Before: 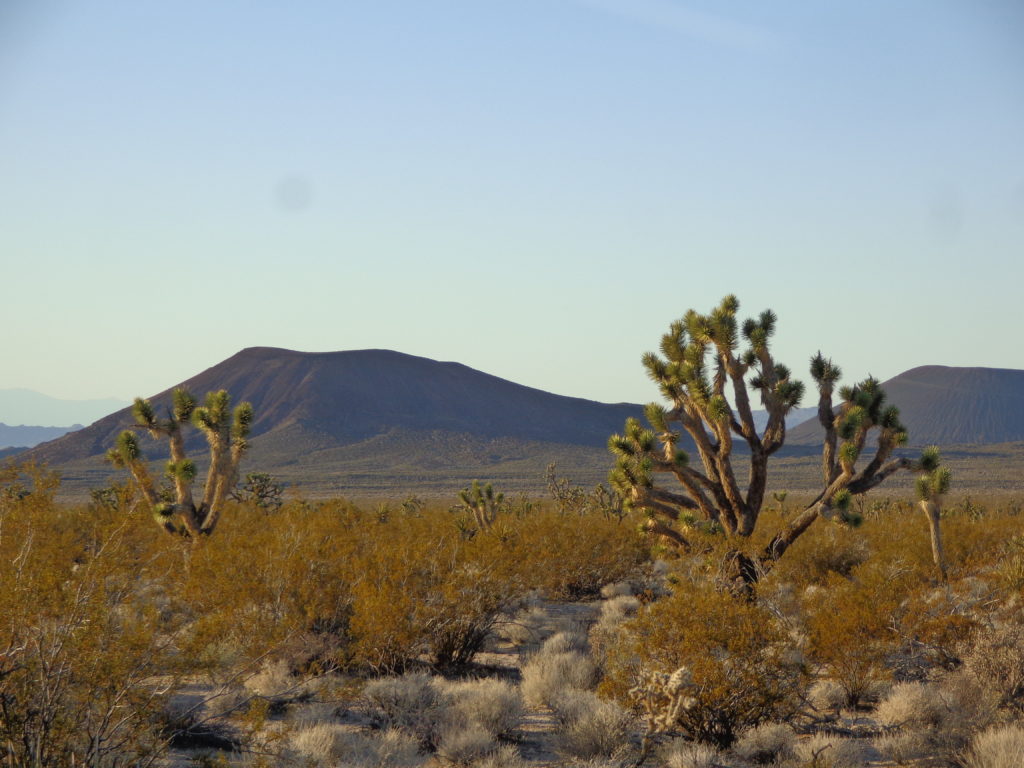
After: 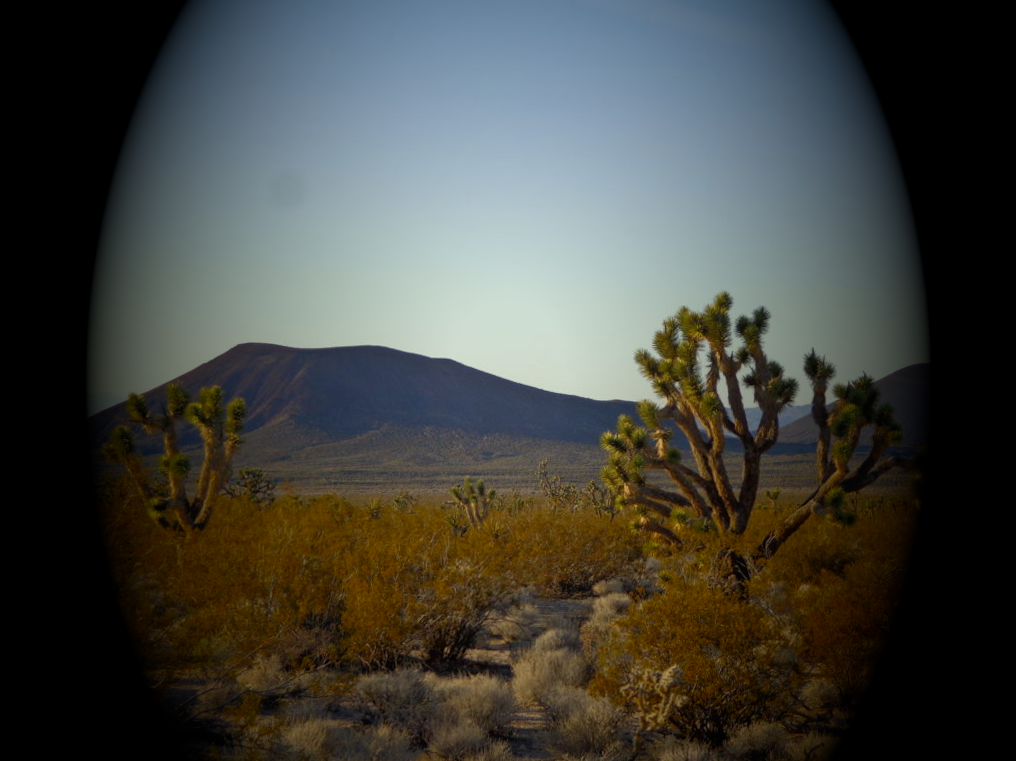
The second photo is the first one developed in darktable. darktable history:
contrast brightness saturation: contrast 0.03, brightness -0.04
vignetting: fall-off start 15.9%, fall-off radius 100%, brightness -1, saturation 0.5, width/height ratio 0.719
rotate and perspective: rotation 0.192°, lens shift (horizontal) -0.015, crop left 0.005, crop right 0.996, crop top 0.006, crop bottom 0.99
